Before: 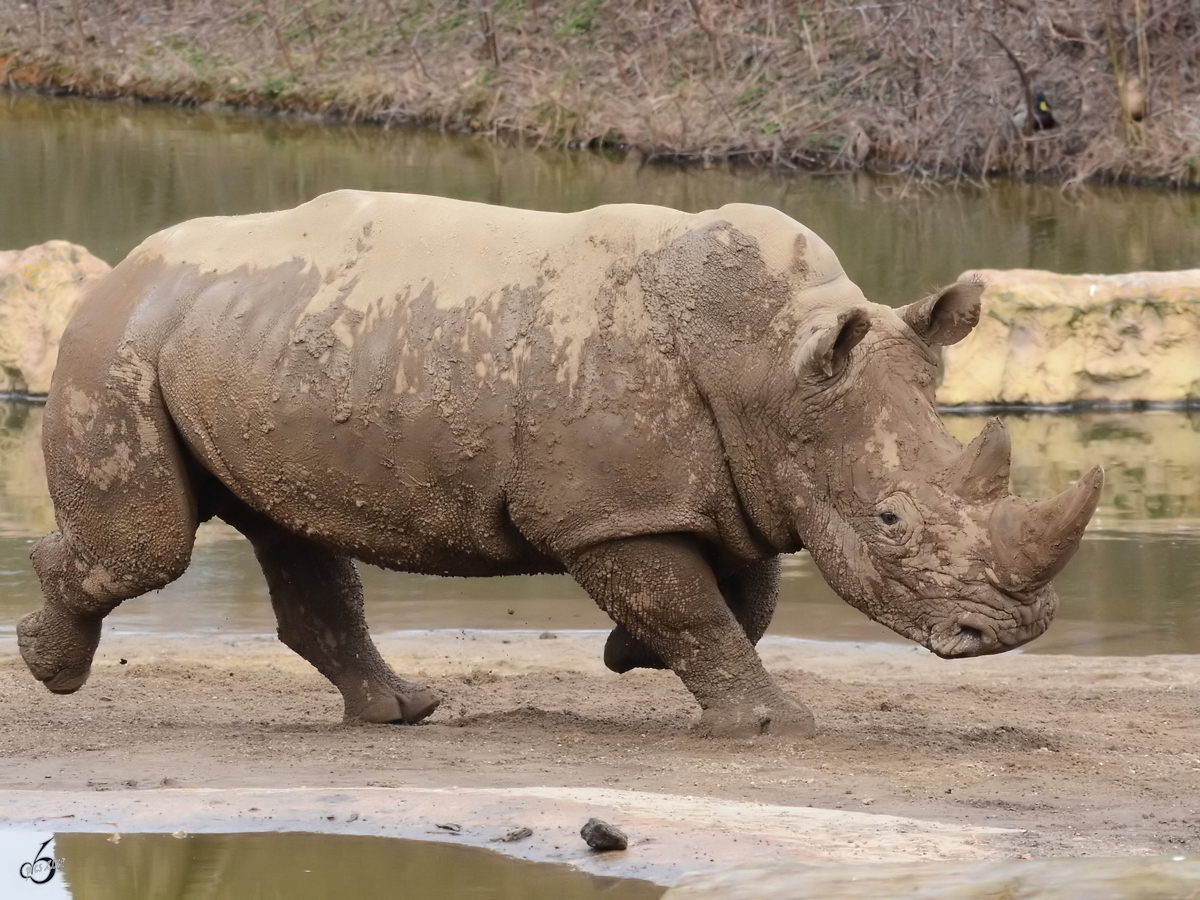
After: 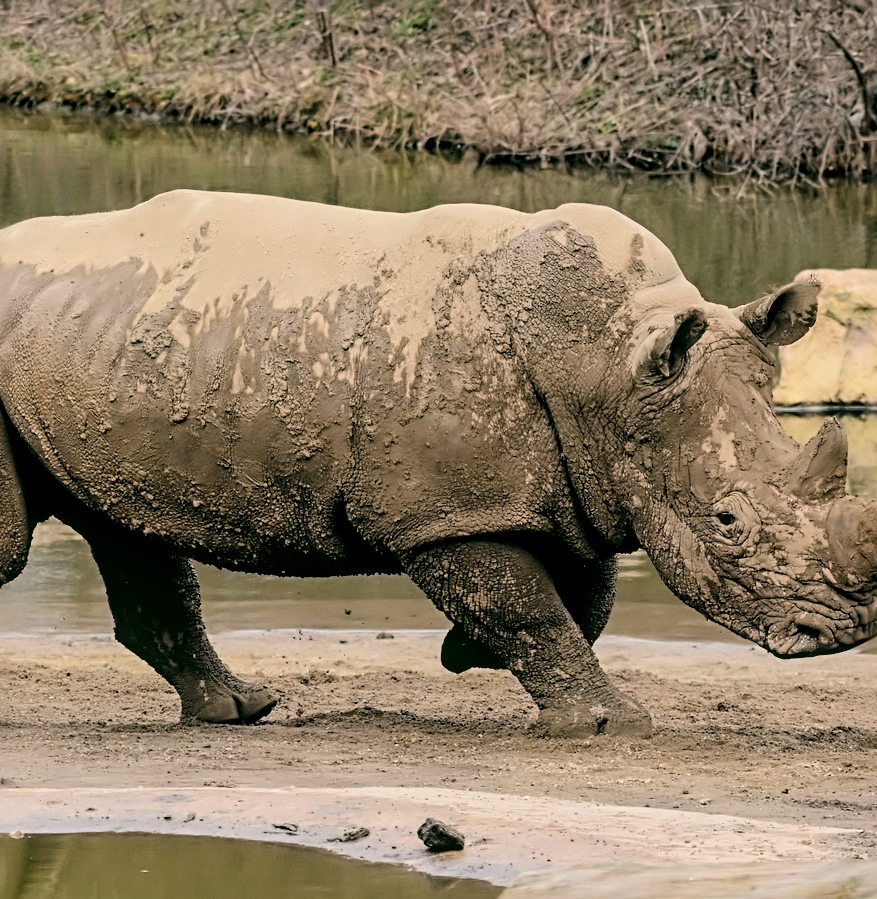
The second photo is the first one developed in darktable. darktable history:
local contrast: on, module defaults
color correction: highlights a* 4.16, highlights b* 4.98, shadows a* -7.1, shadows b* 4.83
crop: left 13.602%, right 13.309%
filmic rgb: black relative exposure -5.06 EV, white relative exposure 3.98 EV, hardness 2.9, contrast 1.297, highlights saturation mix -29.86%, color science v6 (2022)
sharpen: radius 3.993
